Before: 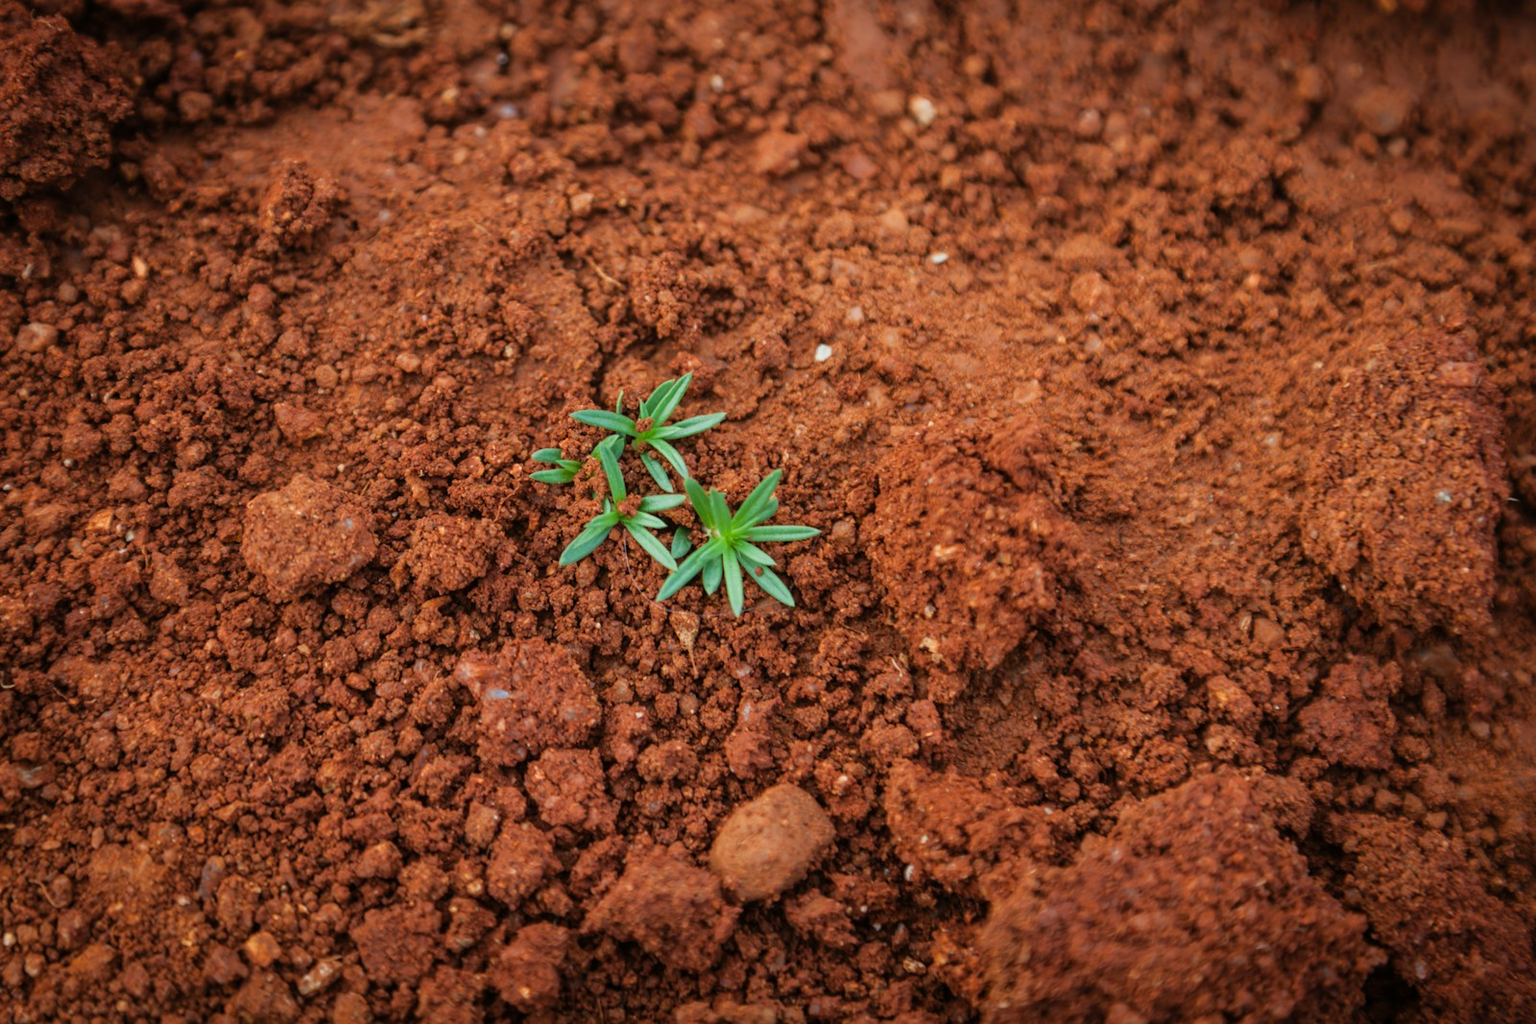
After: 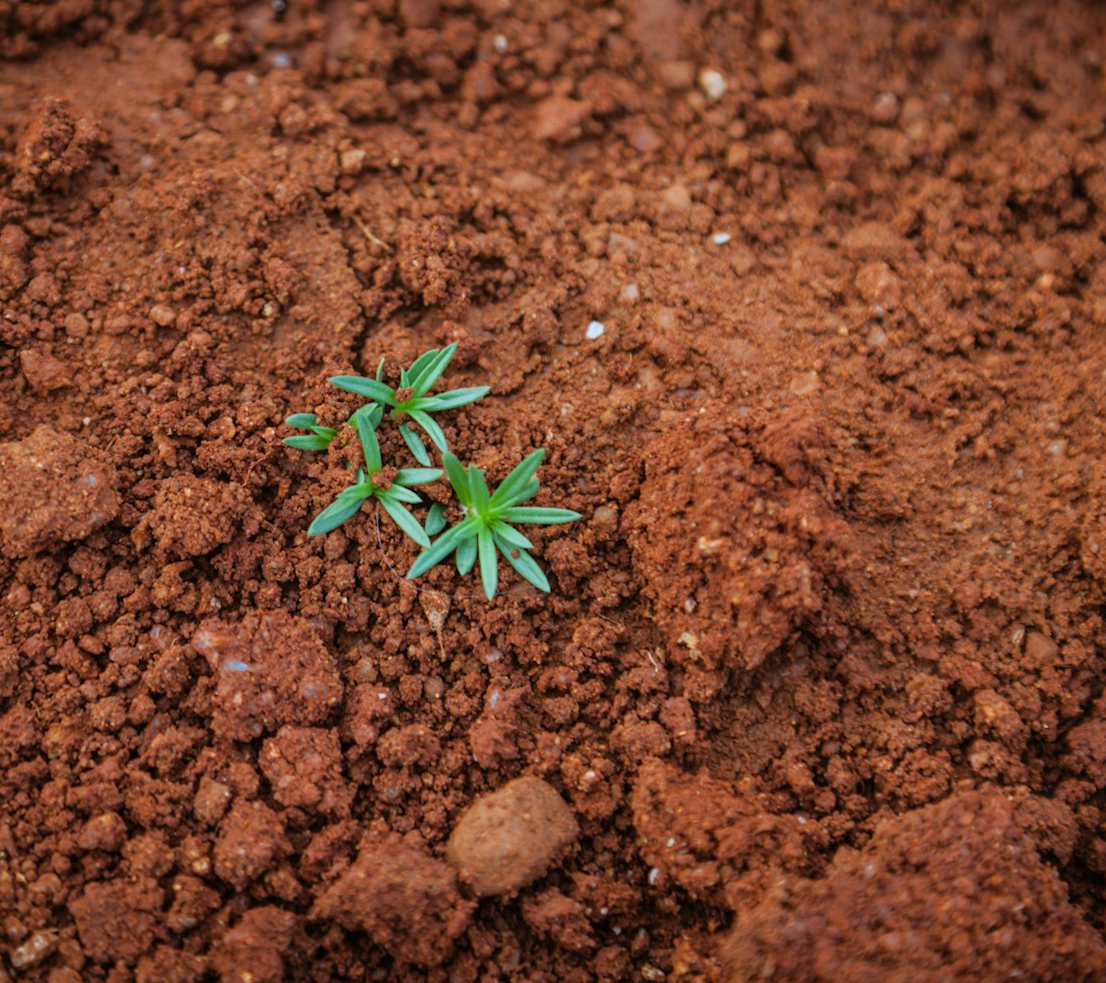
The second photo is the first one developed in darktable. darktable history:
white balance: red 0.931, blue 1.11
crop and rotate: angle -3.27°, left 14.277%, top 0.028%, right 10.766%, bottom 0.028%
